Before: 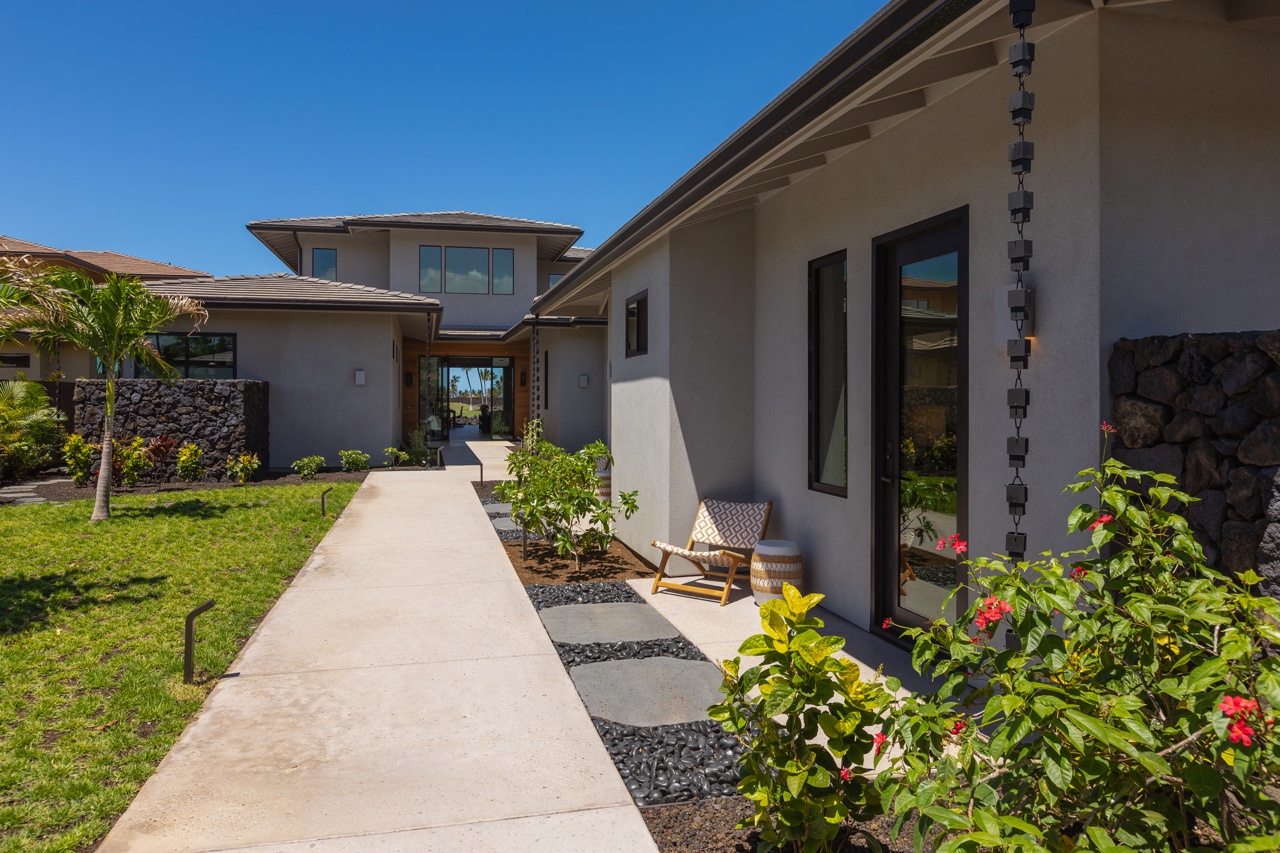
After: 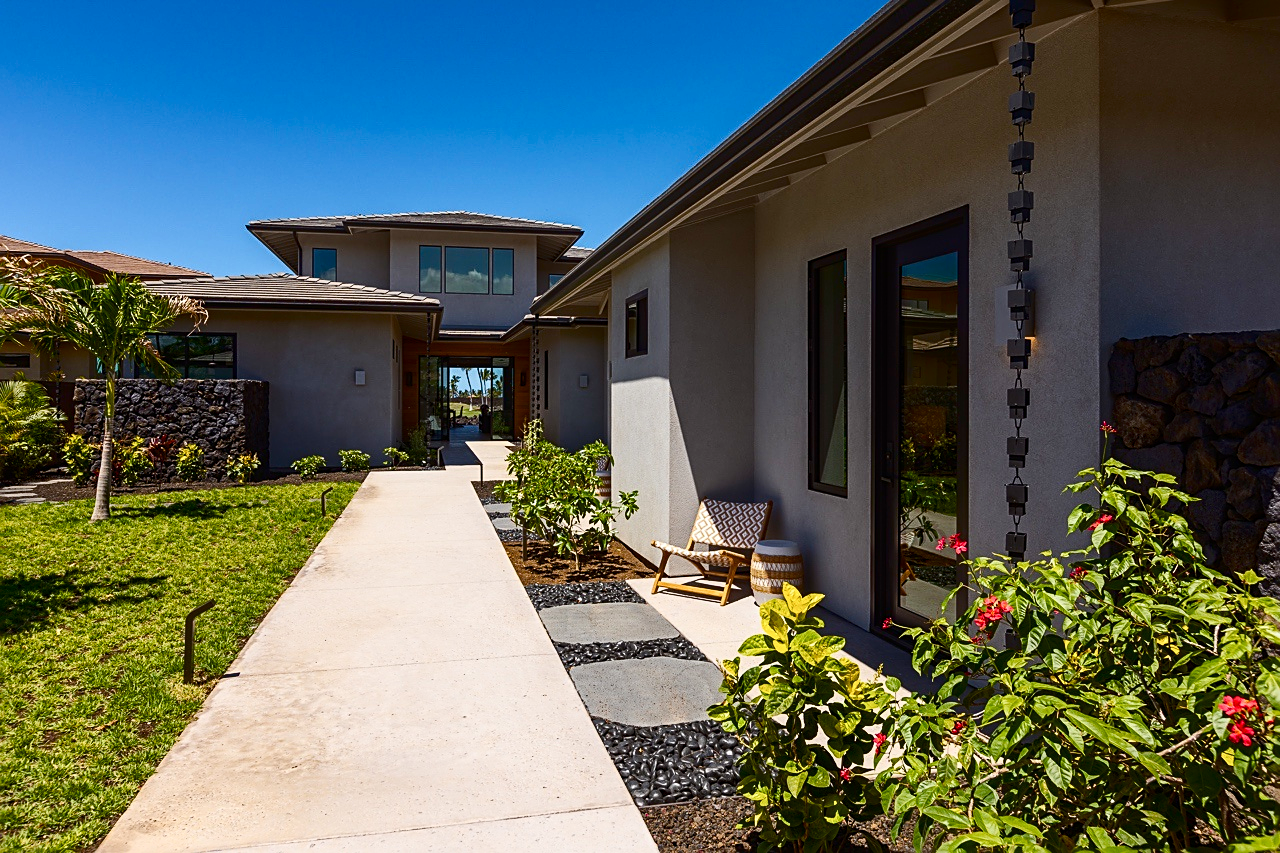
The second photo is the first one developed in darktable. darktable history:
contrast brightness saturation: contrast 0.28
sharpen: amount 0.575
color balance rgb: perceptual saturation grading › global saturation 20%, perceptual saturation grading › highlights -25%, perceptual saturation grading › shadows 50%
